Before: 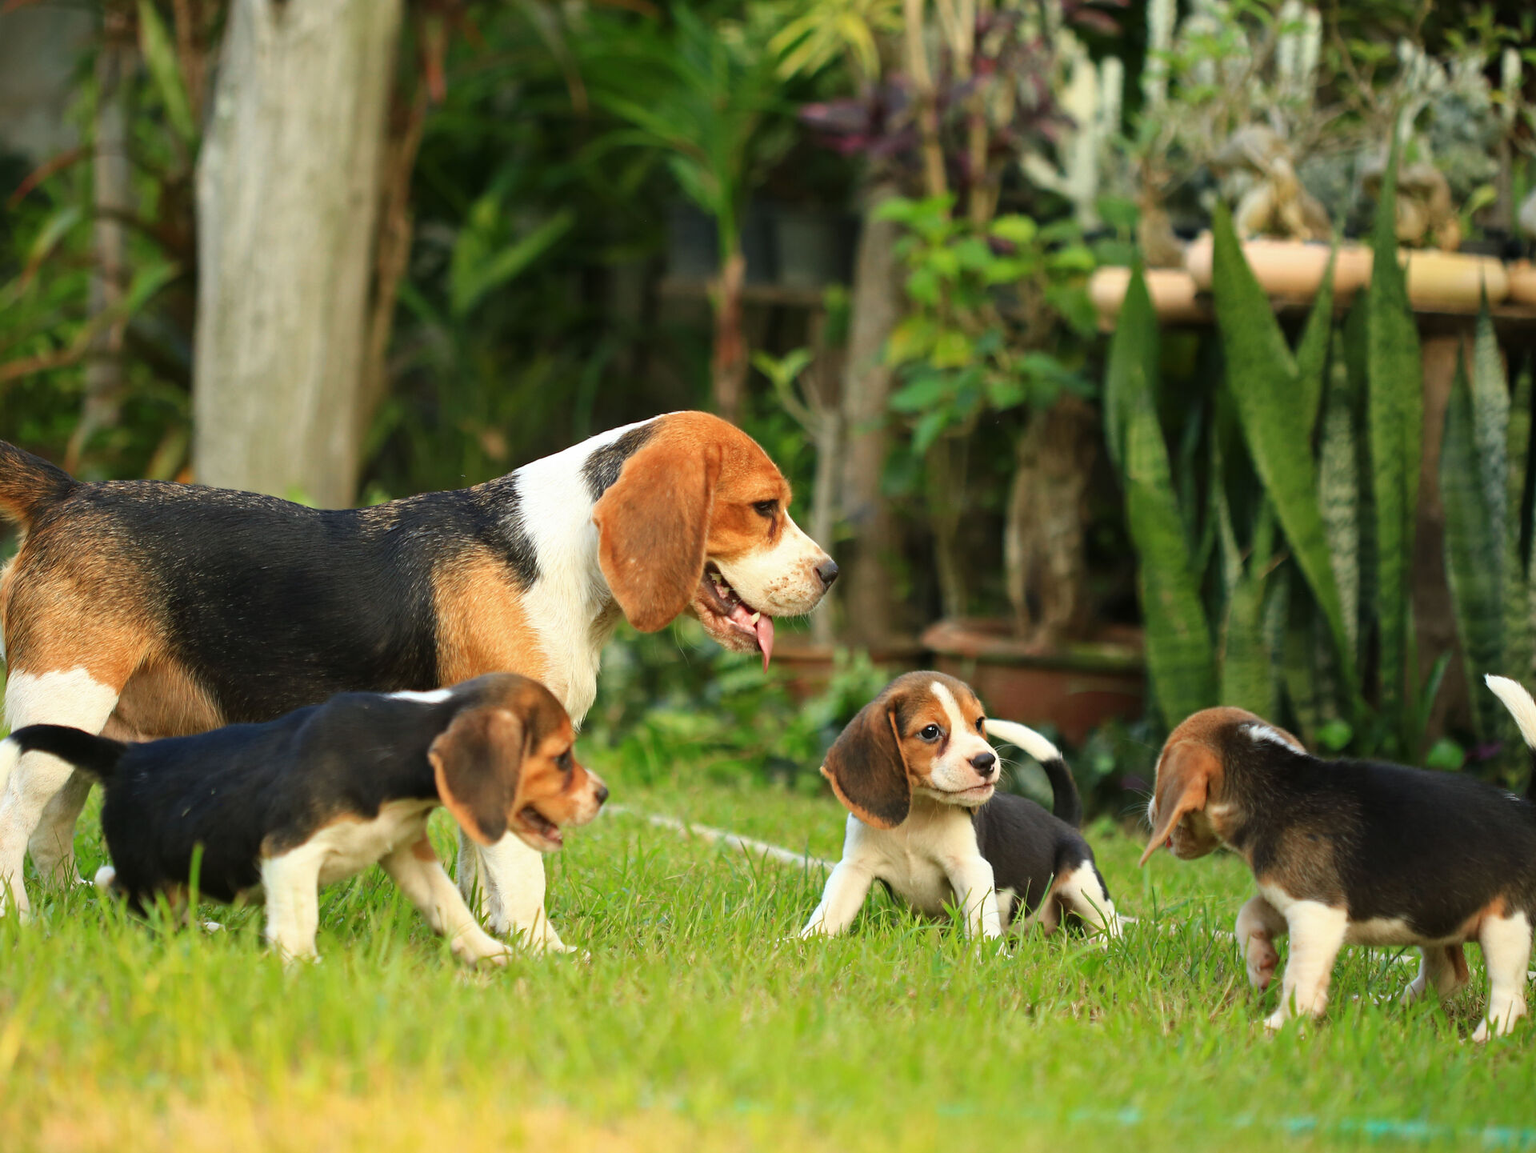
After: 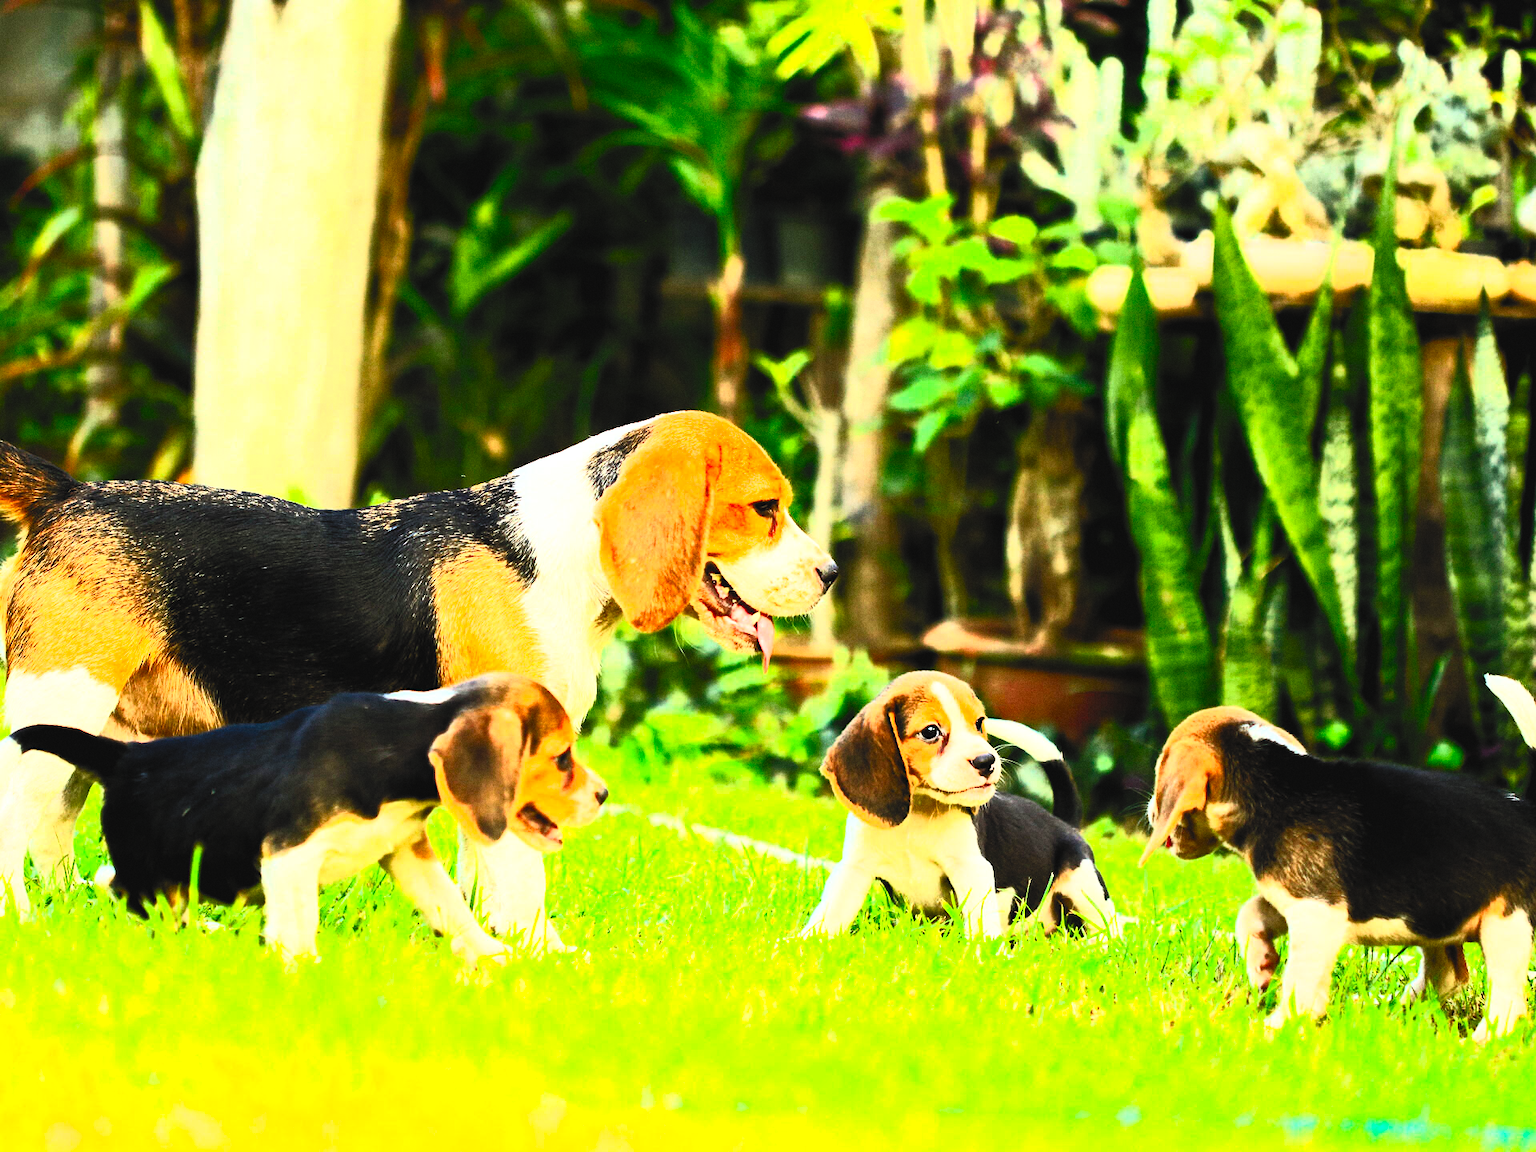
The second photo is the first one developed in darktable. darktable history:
exposure: black level correction 0.001, exposure 0.3 EV, compensate highlight preservation false
contrast brightness saturation: contrast 1, brightness 1, saturation 1
filmic rgb: black relative exposure -5 EV, hardness 2.88, contrast 1.4, highlights saturation mix -30%
grain: coarseness 0.47 ISO
